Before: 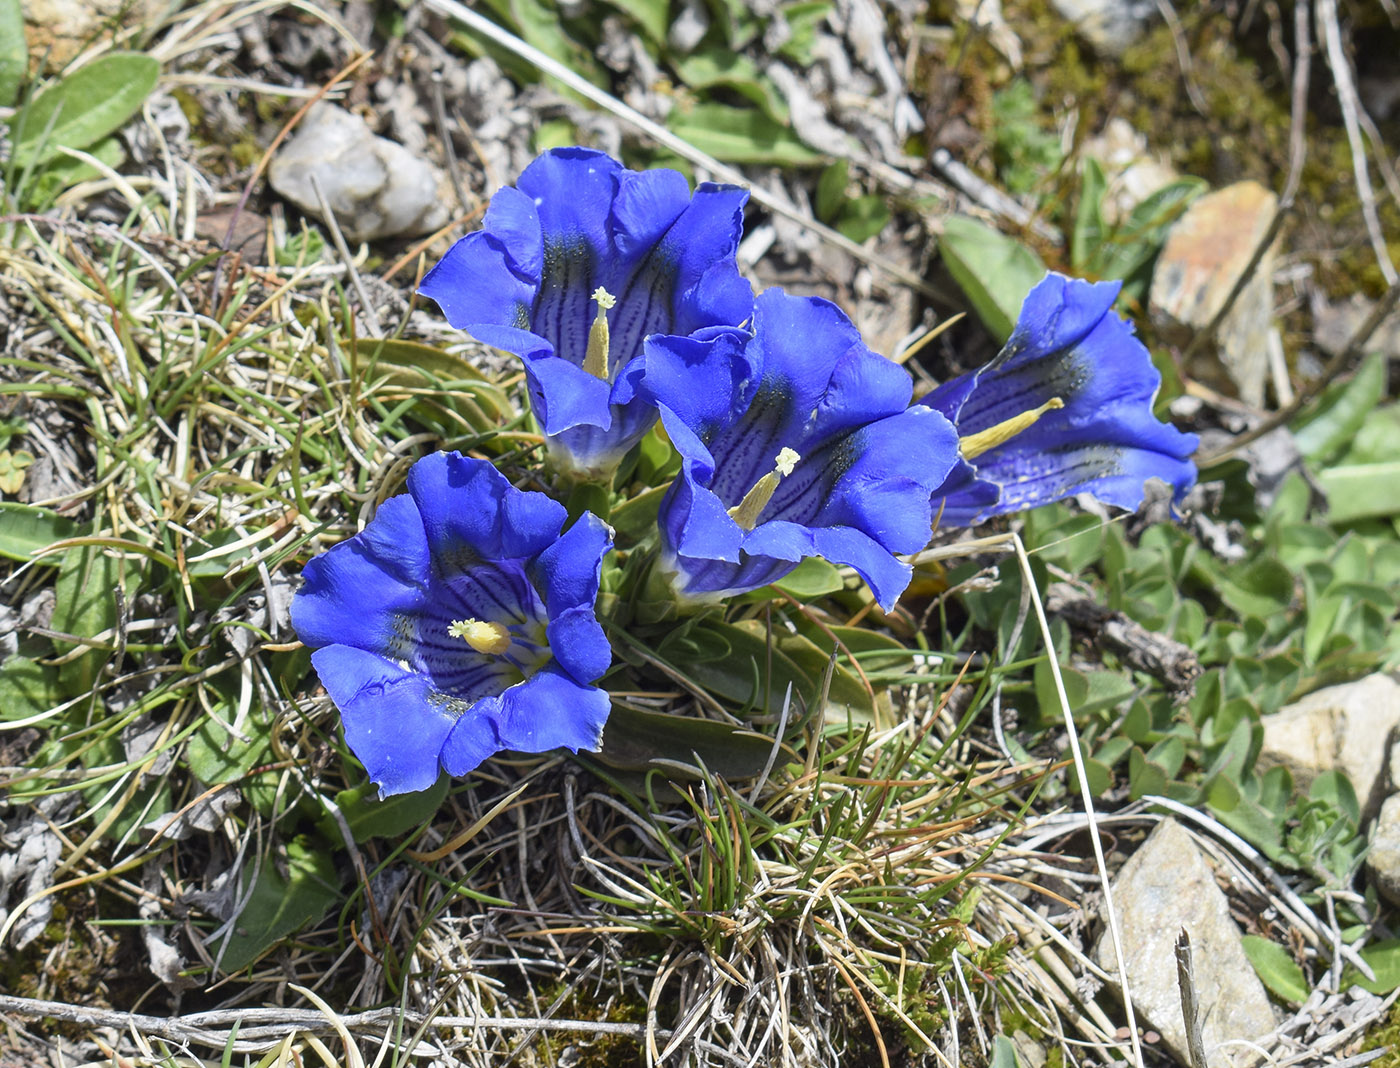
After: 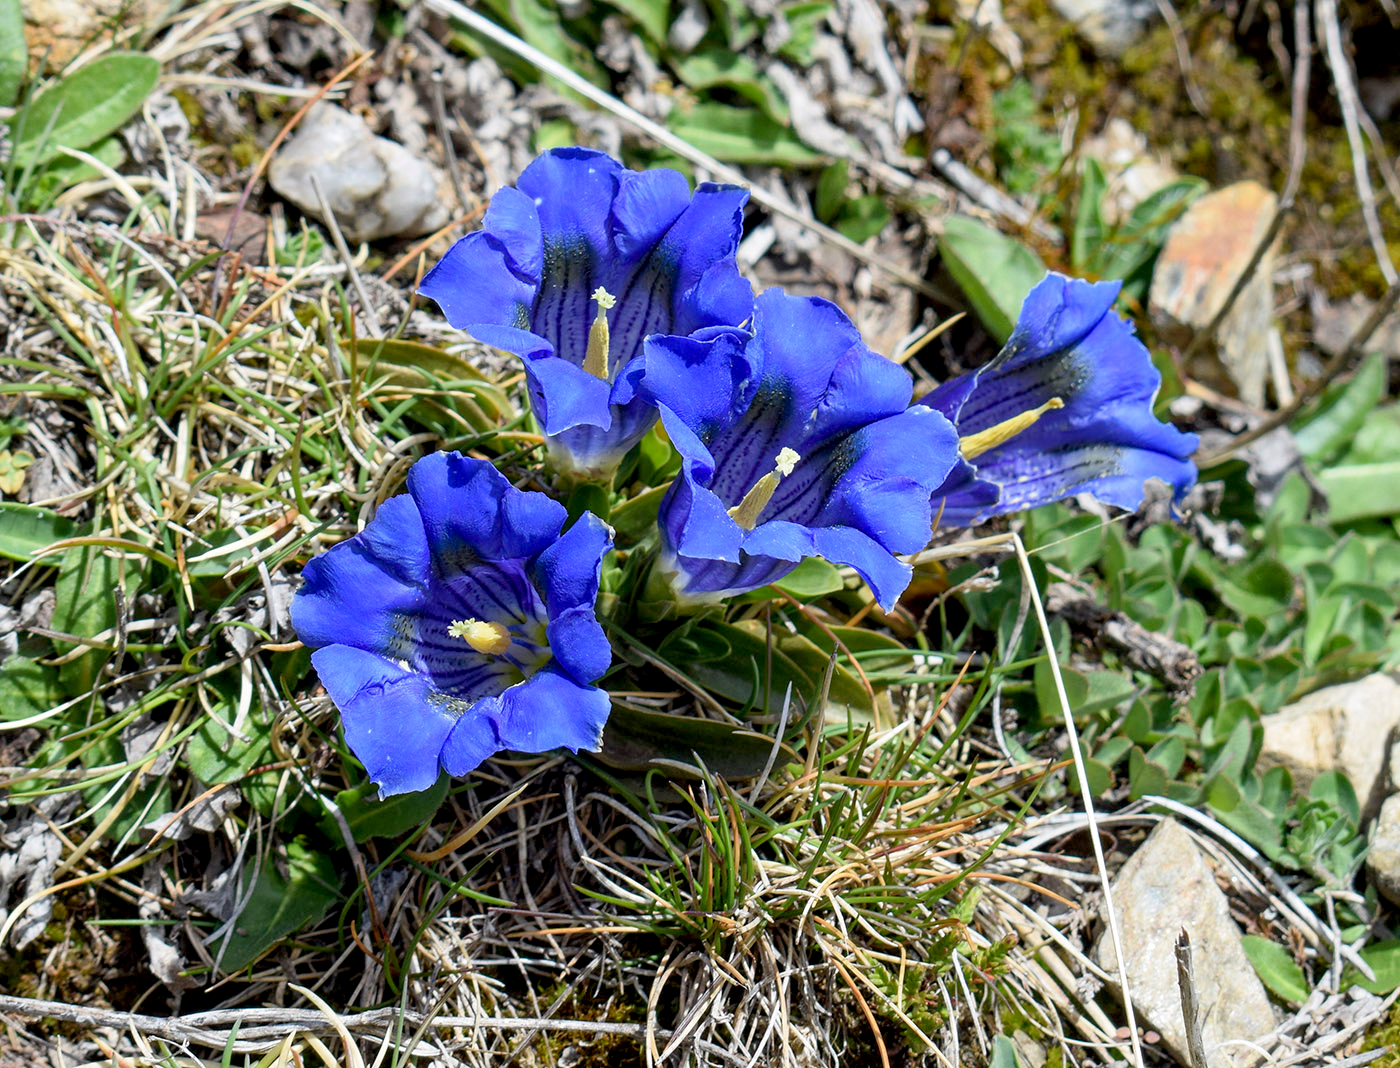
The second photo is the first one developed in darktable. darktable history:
exposure: black level correction 0.01, exposure 0.014 EV, compensate highlight preservation false
